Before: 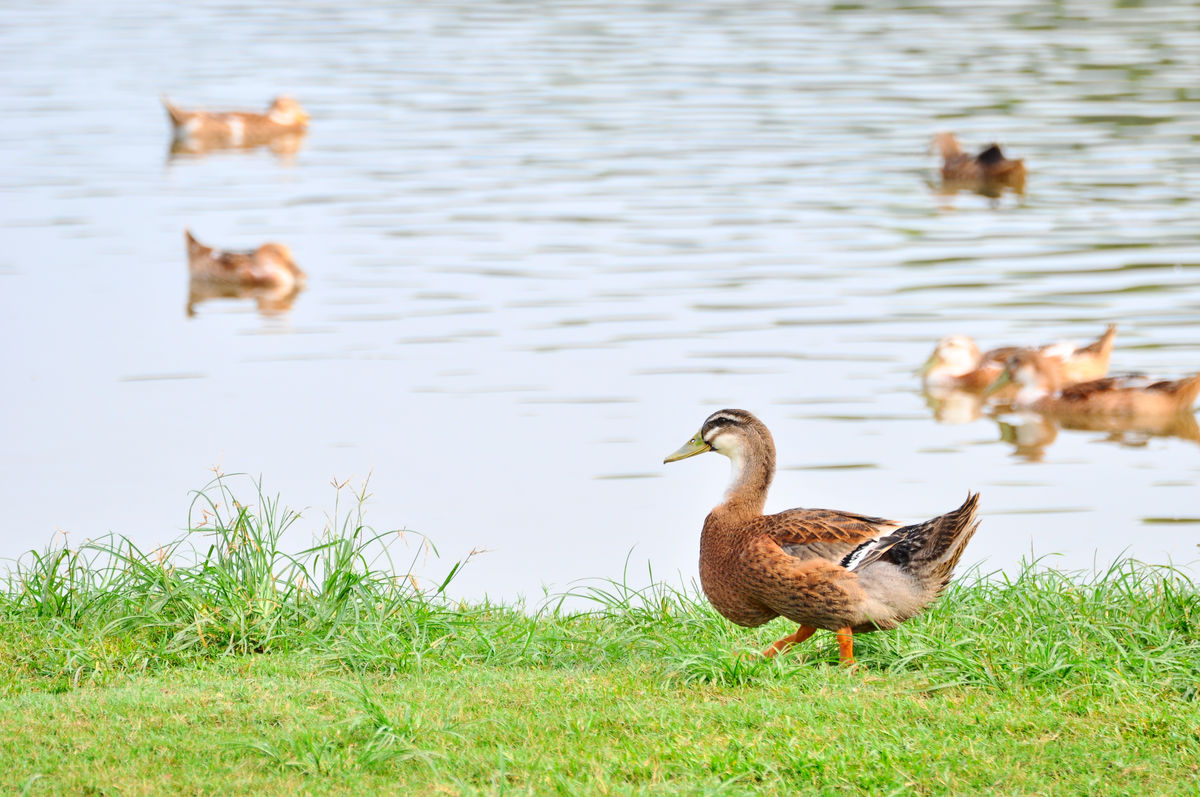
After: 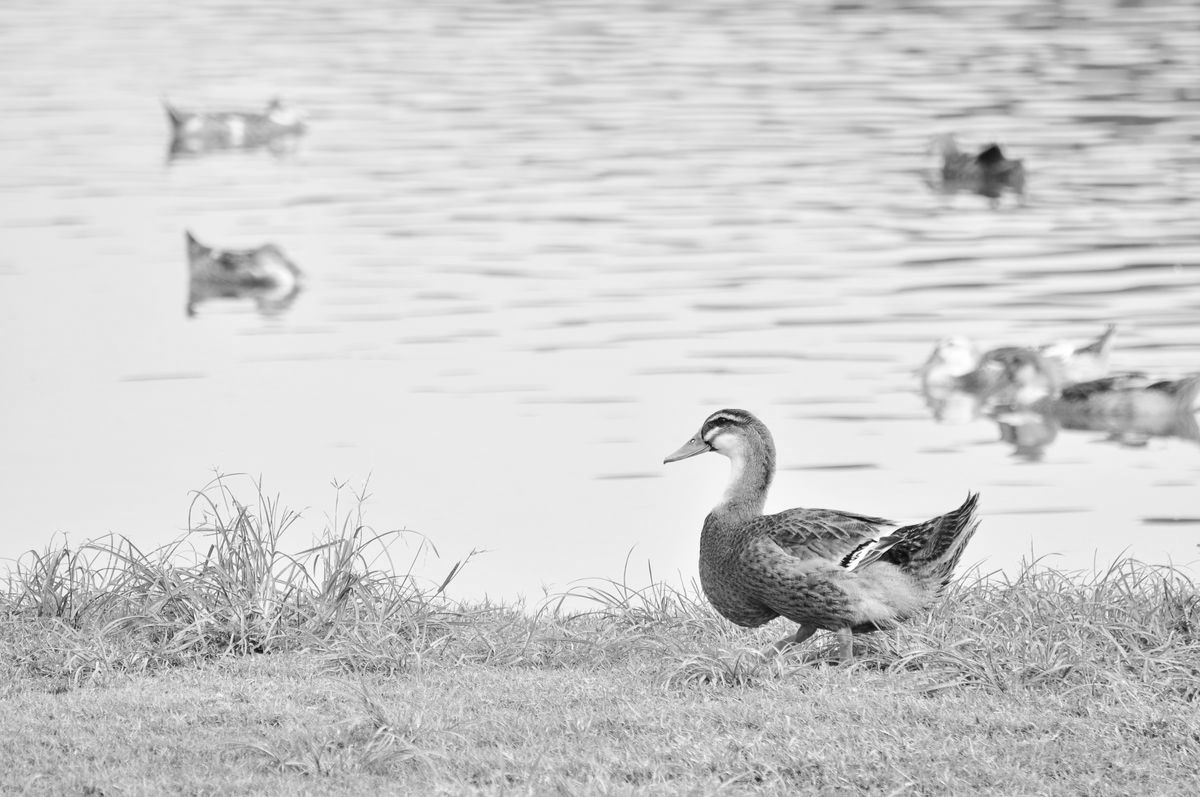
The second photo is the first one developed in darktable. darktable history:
monochrome: a 32, b 64, size 2.3
white balance: red 1.08, blue 0.791
